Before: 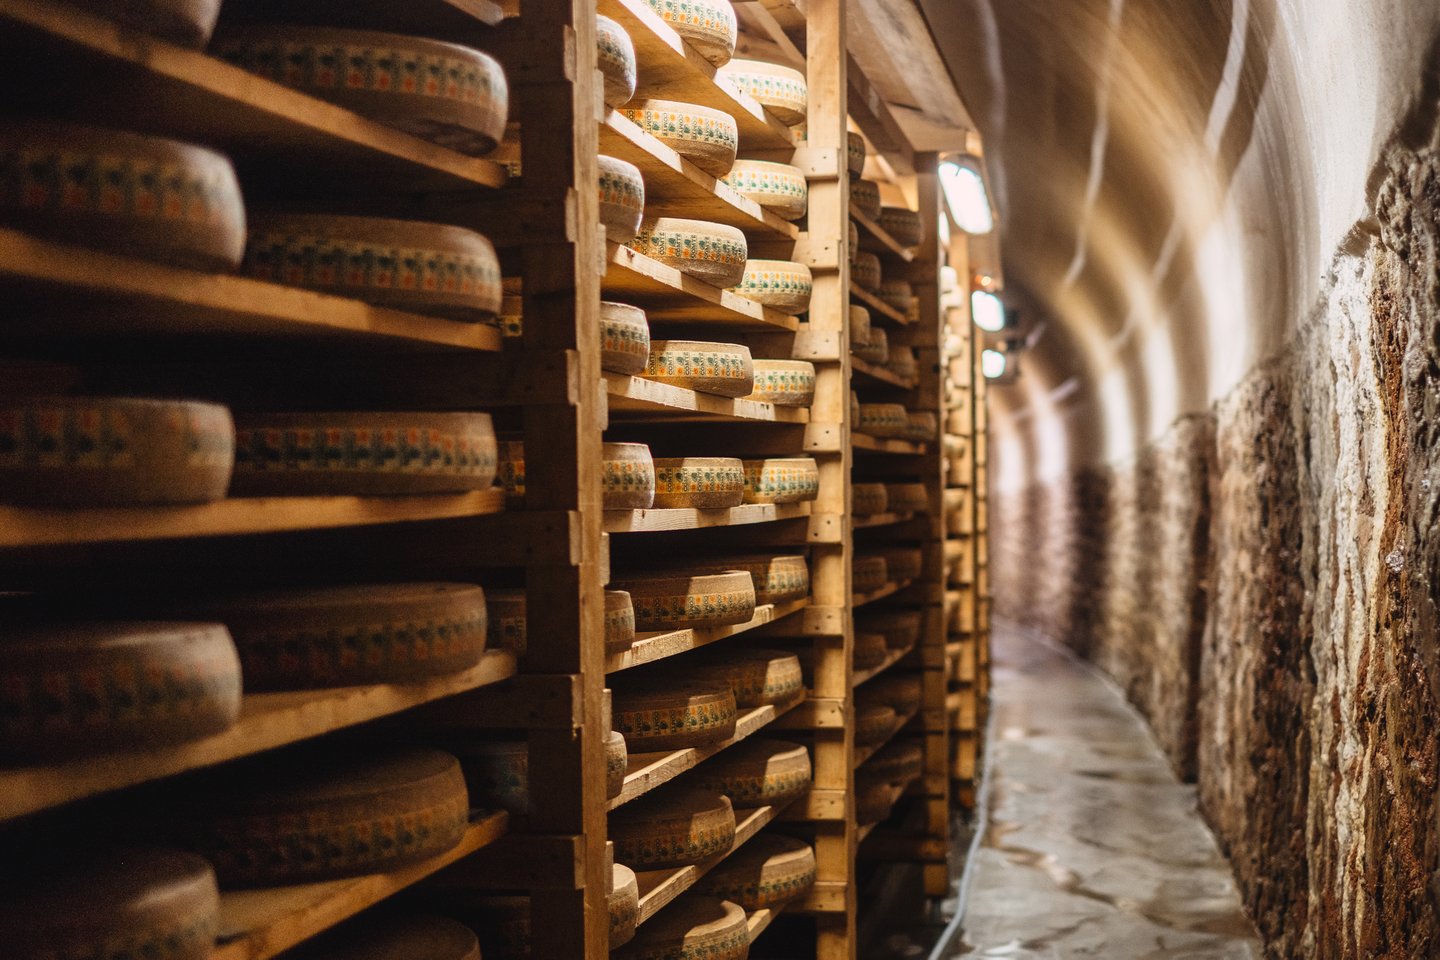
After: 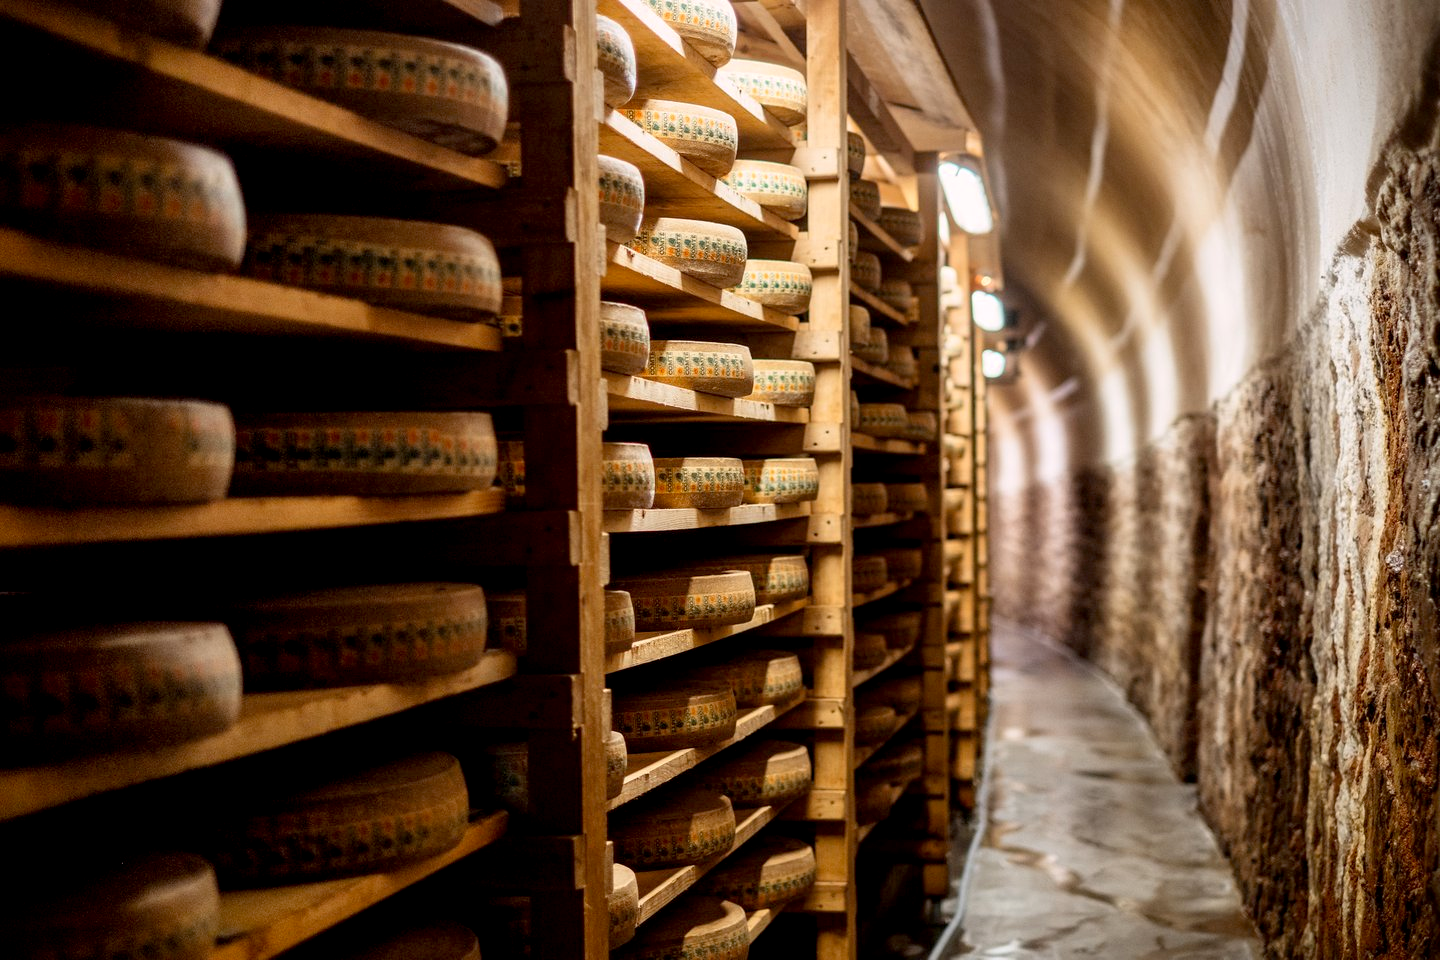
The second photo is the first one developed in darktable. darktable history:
exposure: black level correction 0.009, exposure 0.119 EV, compensate highlight preservation false
vignetting: fall-off start 88.53%, fall-off radius 44.2%, saturation 0.376, width/height ratio 1.161
